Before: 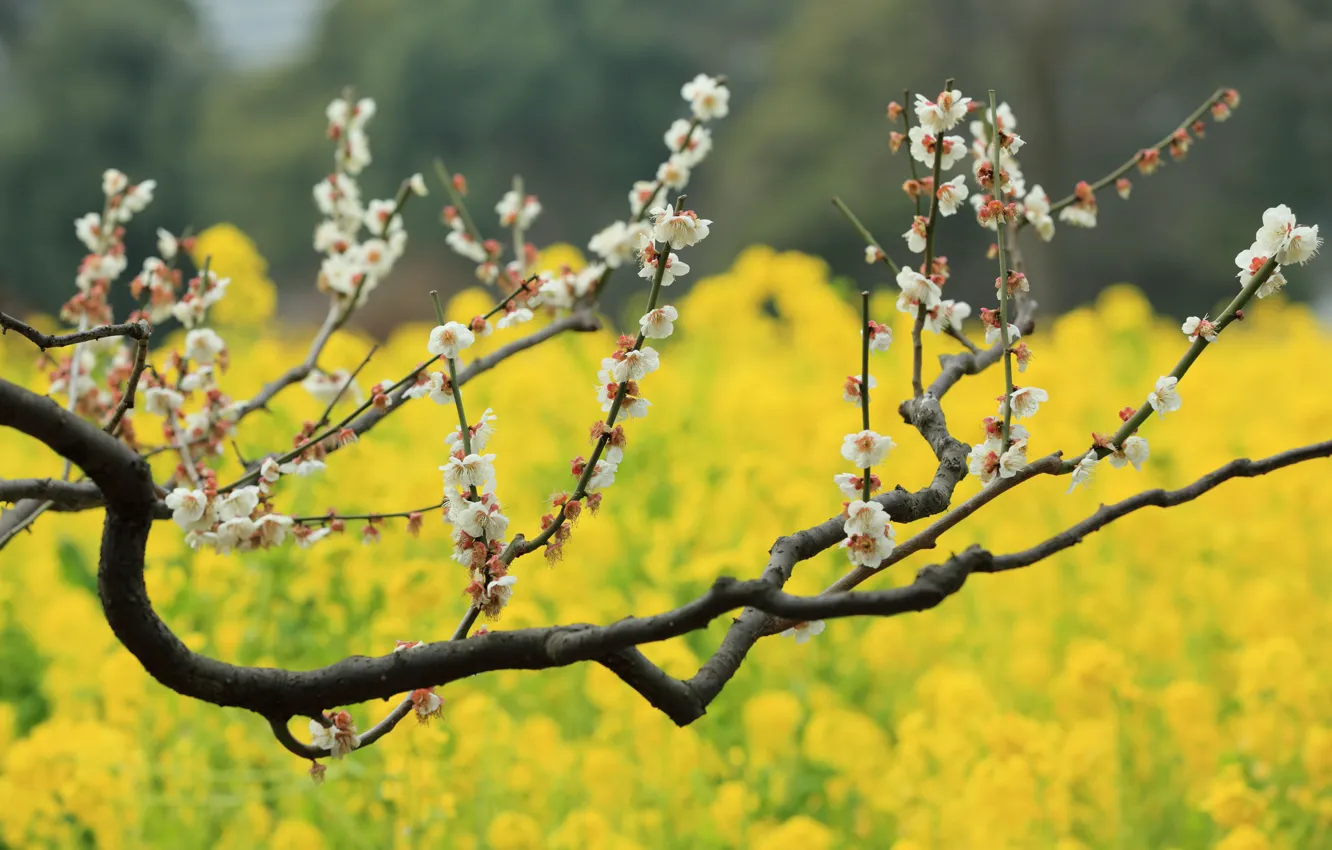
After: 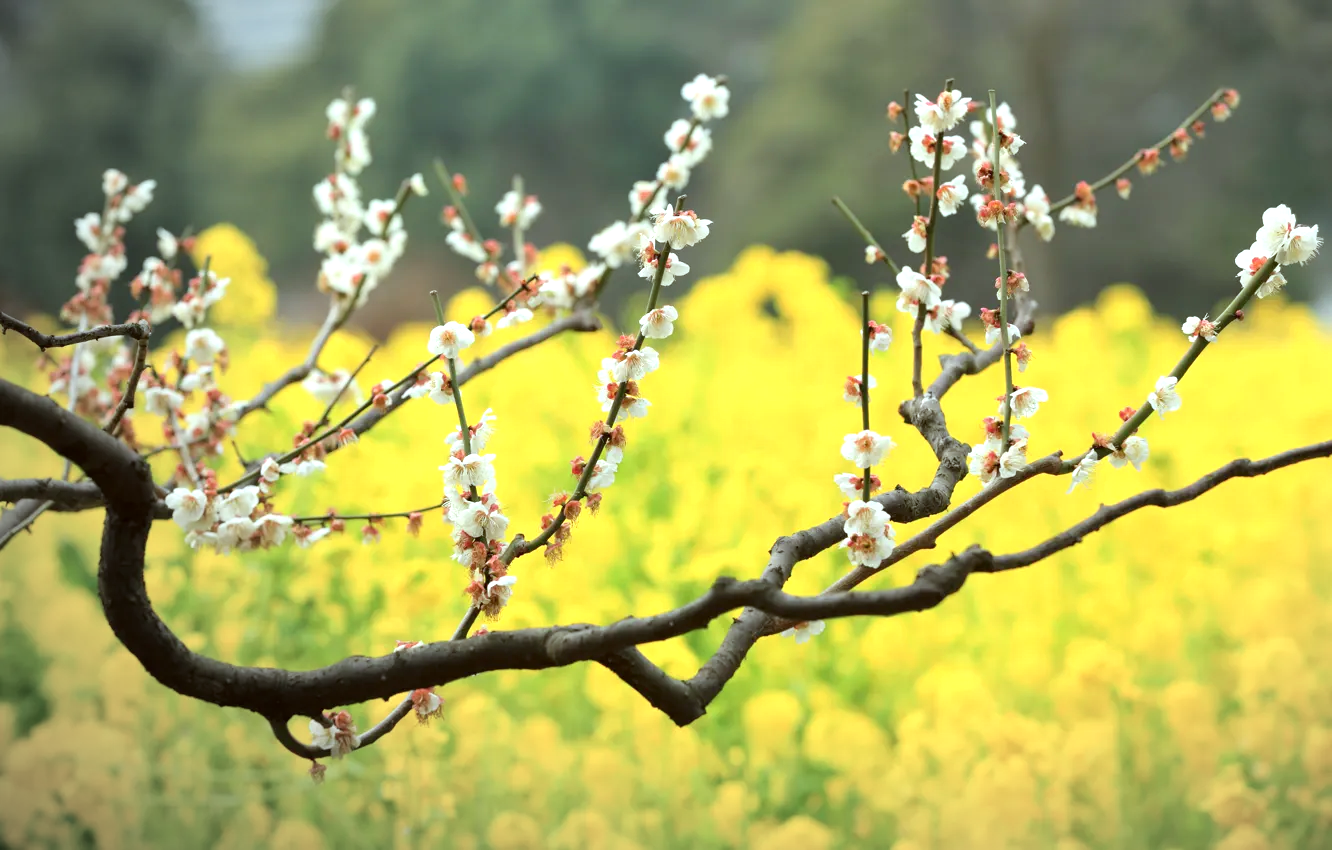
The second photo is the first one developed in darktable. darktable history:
exposure: exposure 0.666 EV, compensate highlight preservation false
vignetting: fall-off radius 99.23%, brightness -0.812, center (0.217, -0.233), width/height ratio 1.337
tone equalizer: -8 EV -0.559 EV
color correction: highlights a* -3.34, highlights b* -6.28, shadows a* 3.26, shadows b* 5.79
